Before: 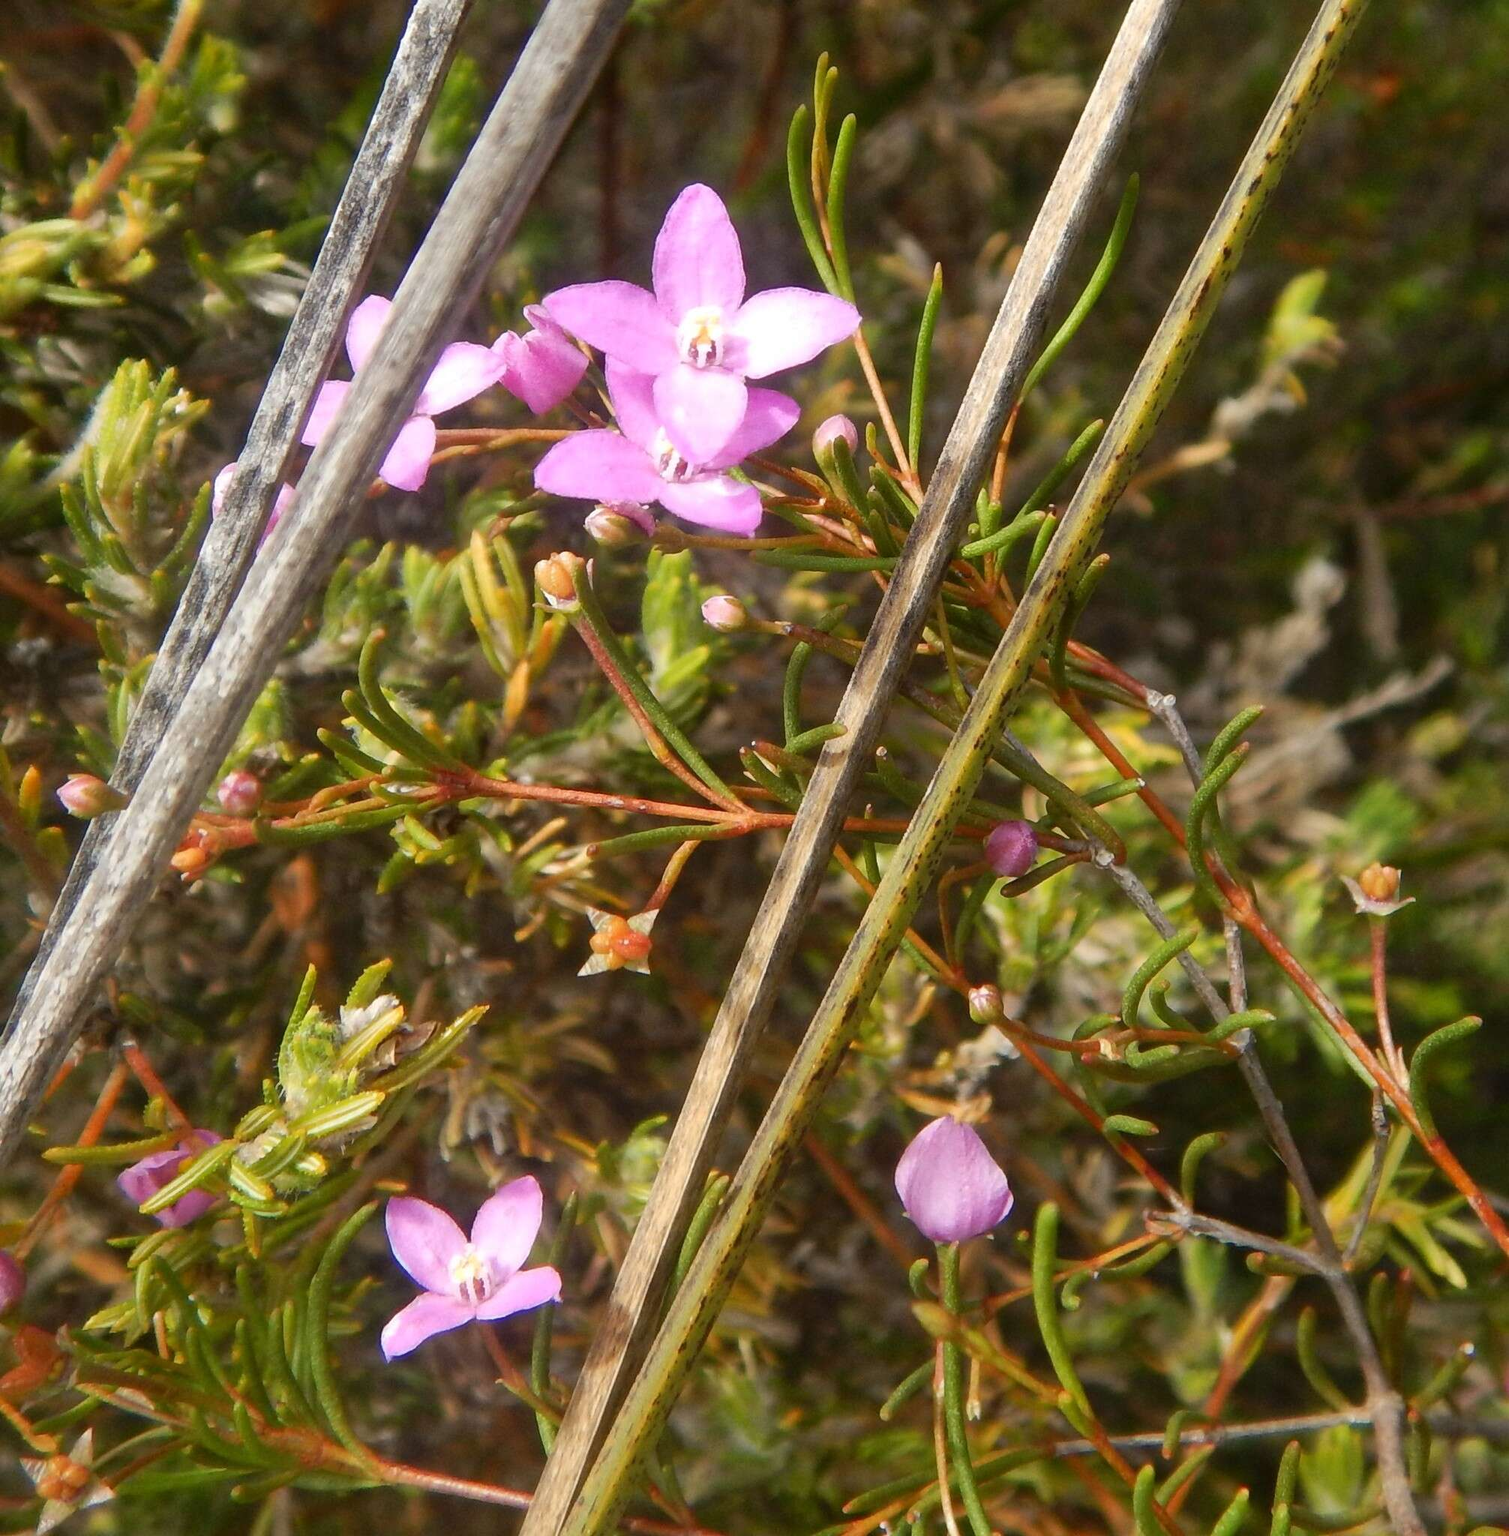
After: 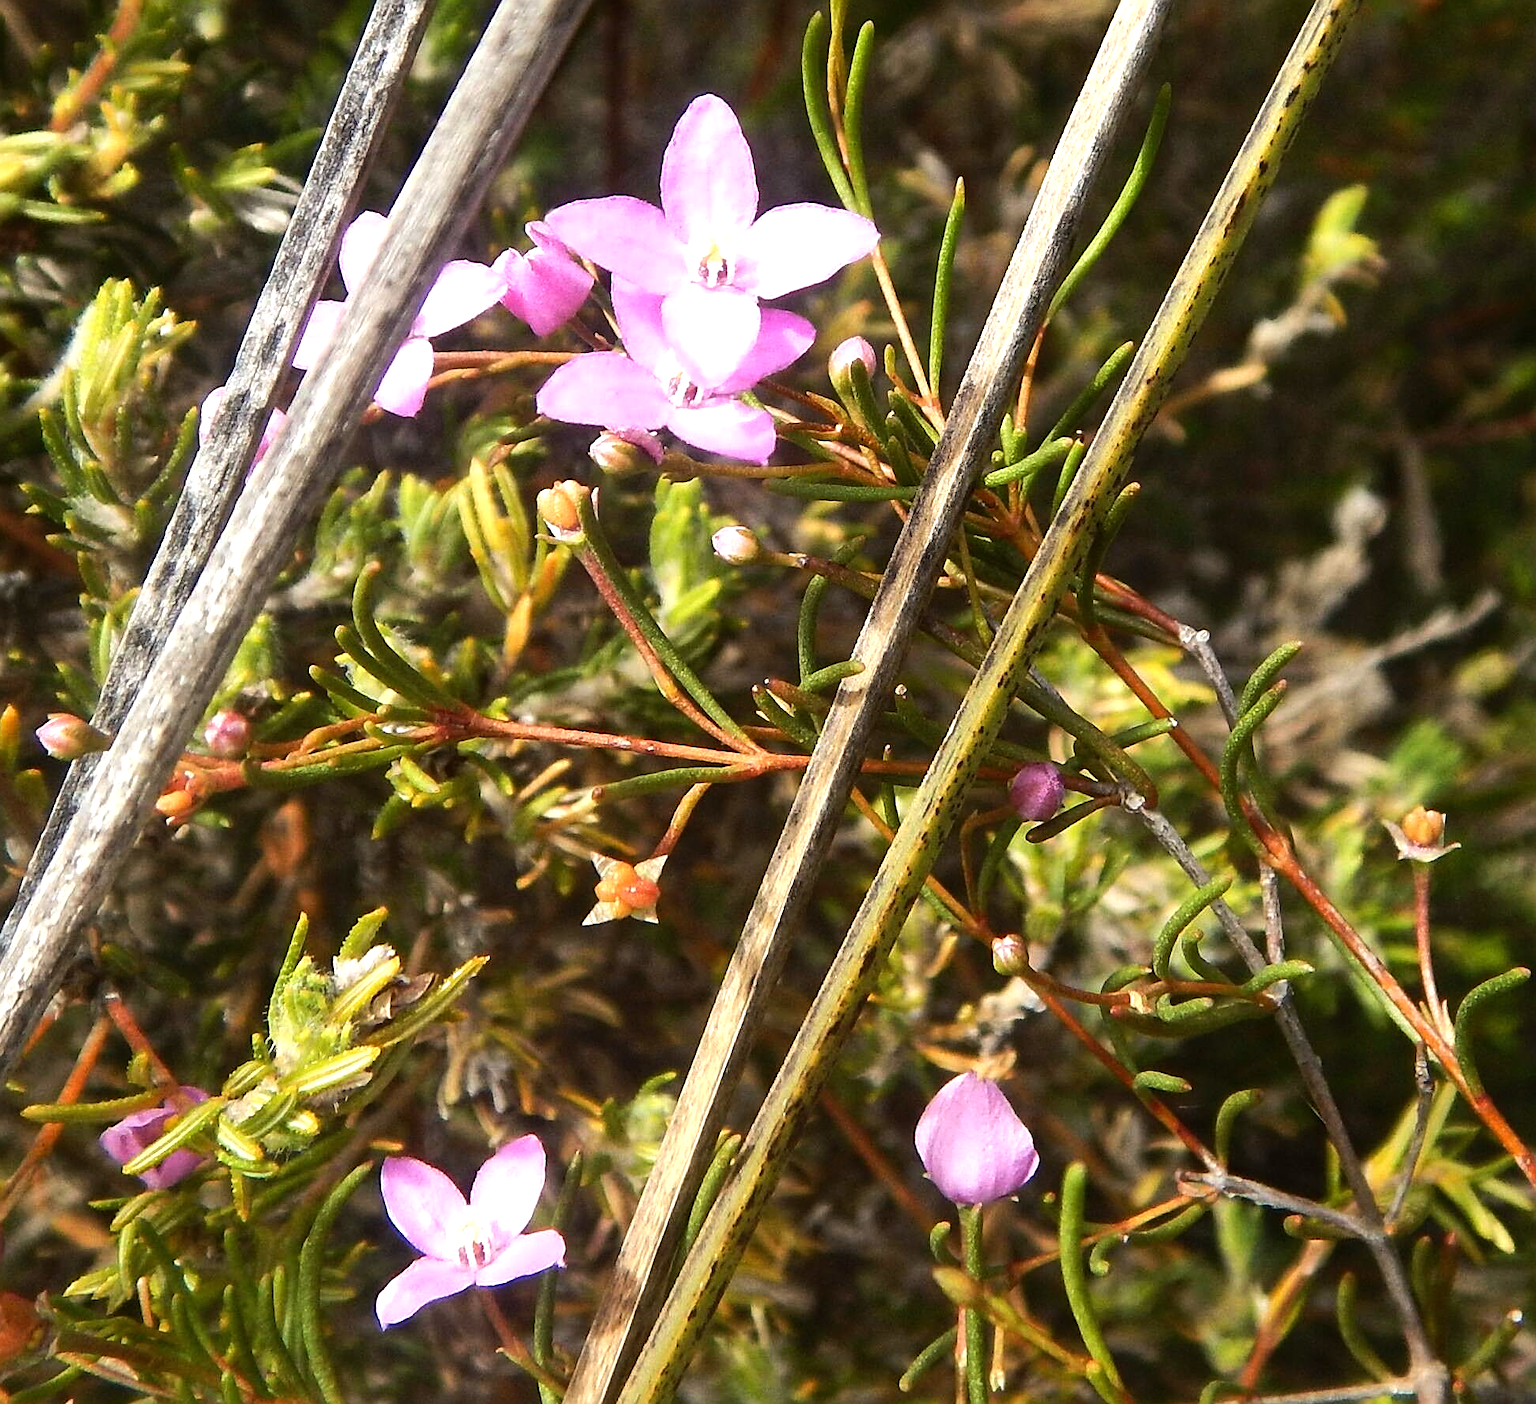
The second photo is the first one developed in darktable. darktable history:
sharpen: on, module defaults
crop: left 1.507%, top 6.147%, right 1.379%, bottom 6.637%
tone equalizer: -8 EV -0.75 EV, -7 EV -0.7 EV, -6 EV -0.6 EV, -5 EV -0.4 EV, -3 EV 0.4 EV, -2 EV 0.6 EV, -1 EV 0.7 EV, +0 EV 0.75 EV, edges refinement/feathering 500, mask exposure compensation -1.57 EV, preserve details no
